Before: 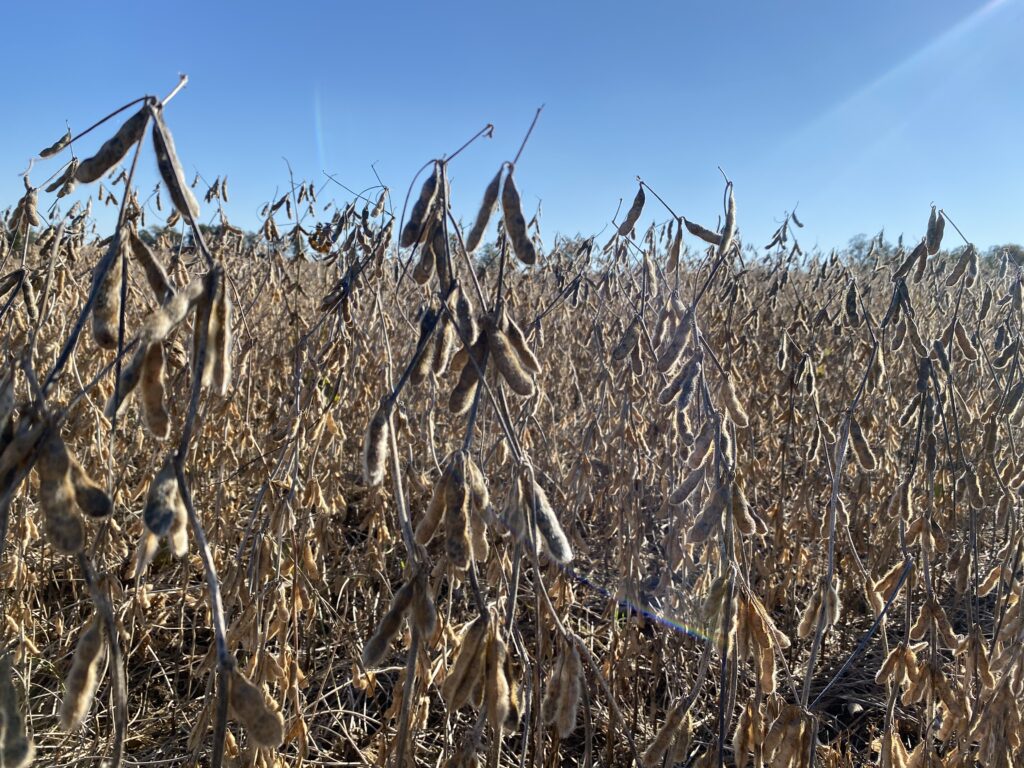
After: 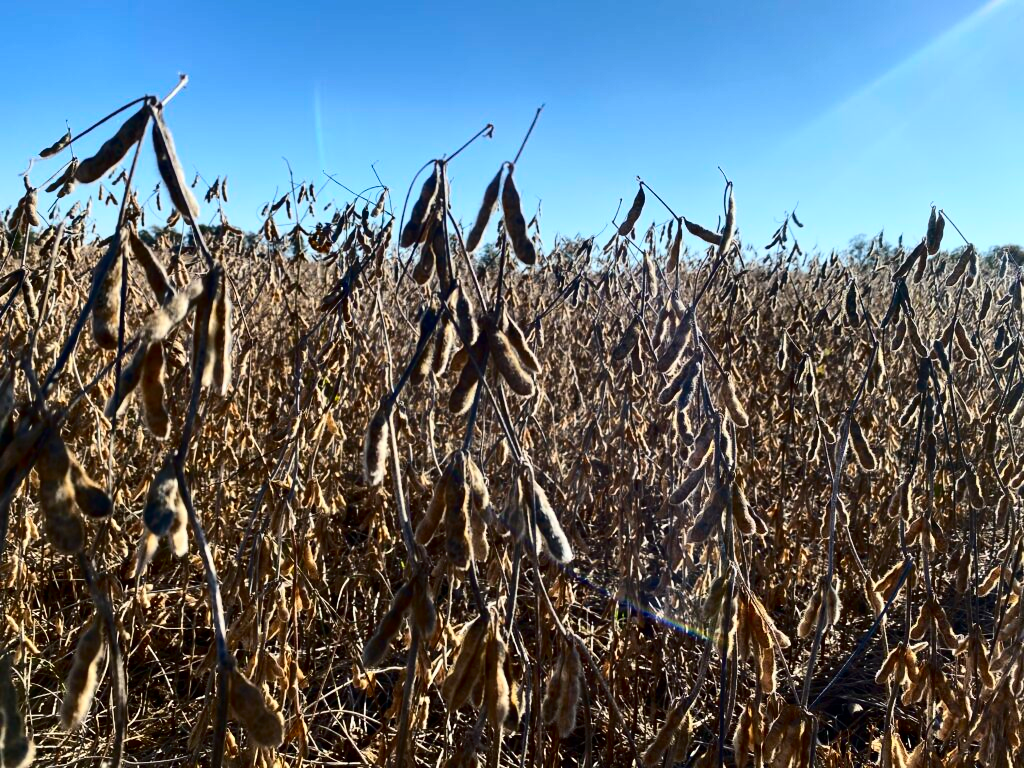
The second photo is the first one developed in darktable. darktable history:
contrast brightness saturation: contrast 0.305, brightness -0.076, saturation 0.171
